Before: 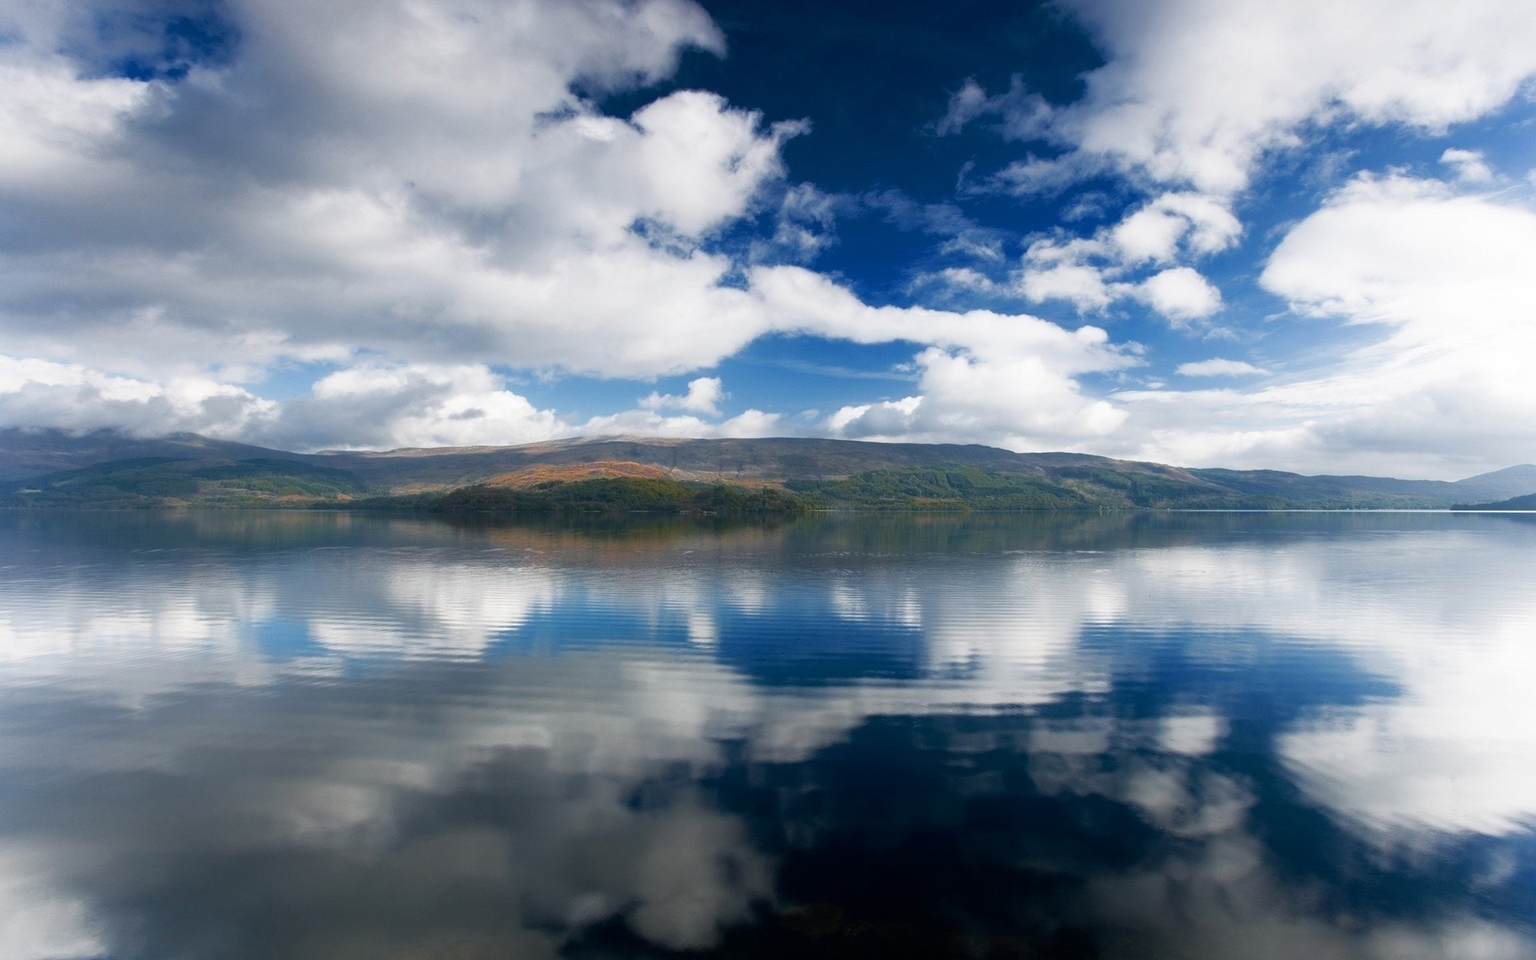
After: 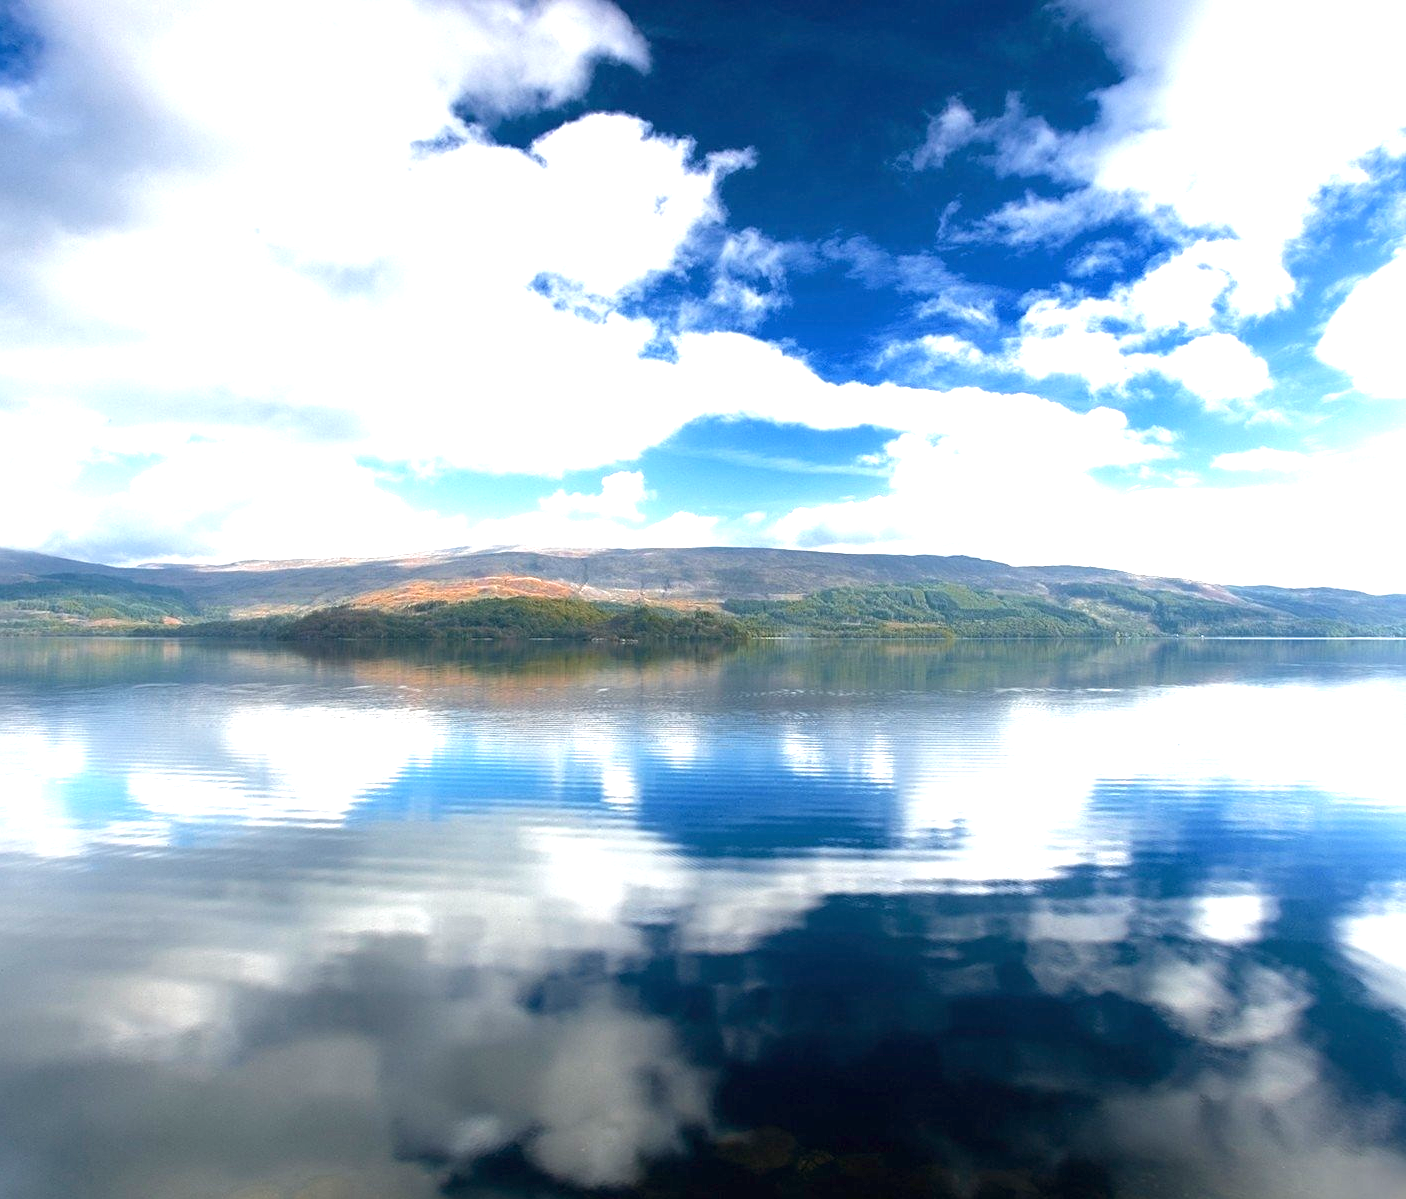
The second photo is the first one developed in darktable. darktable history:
crop: left 13.443%, right 13.31%
tone equalizer: on, module defaults
exposure: black level correction 0, exposure 1.5 EV, compensate exposure bias true, compensate highlight preservation false
sharpen: amount 0.2
